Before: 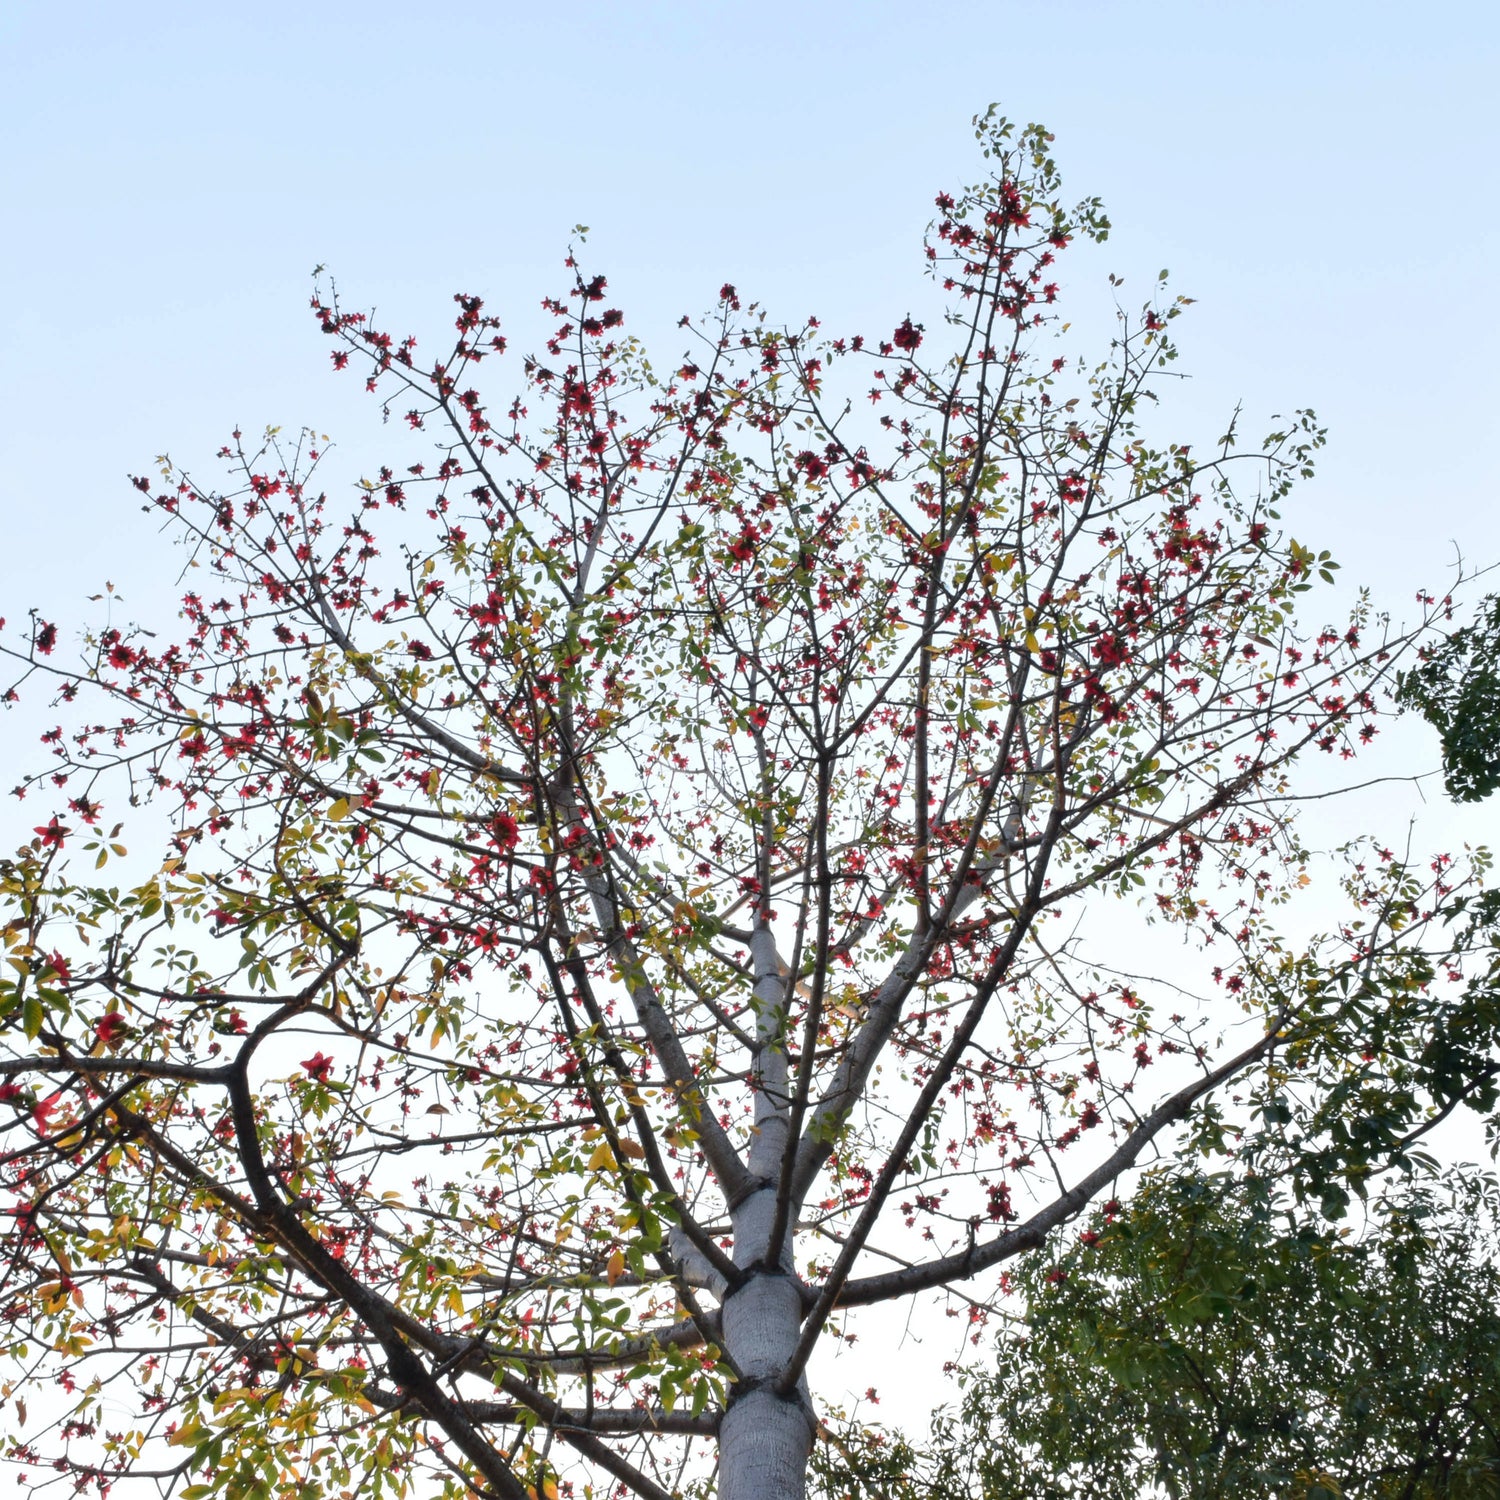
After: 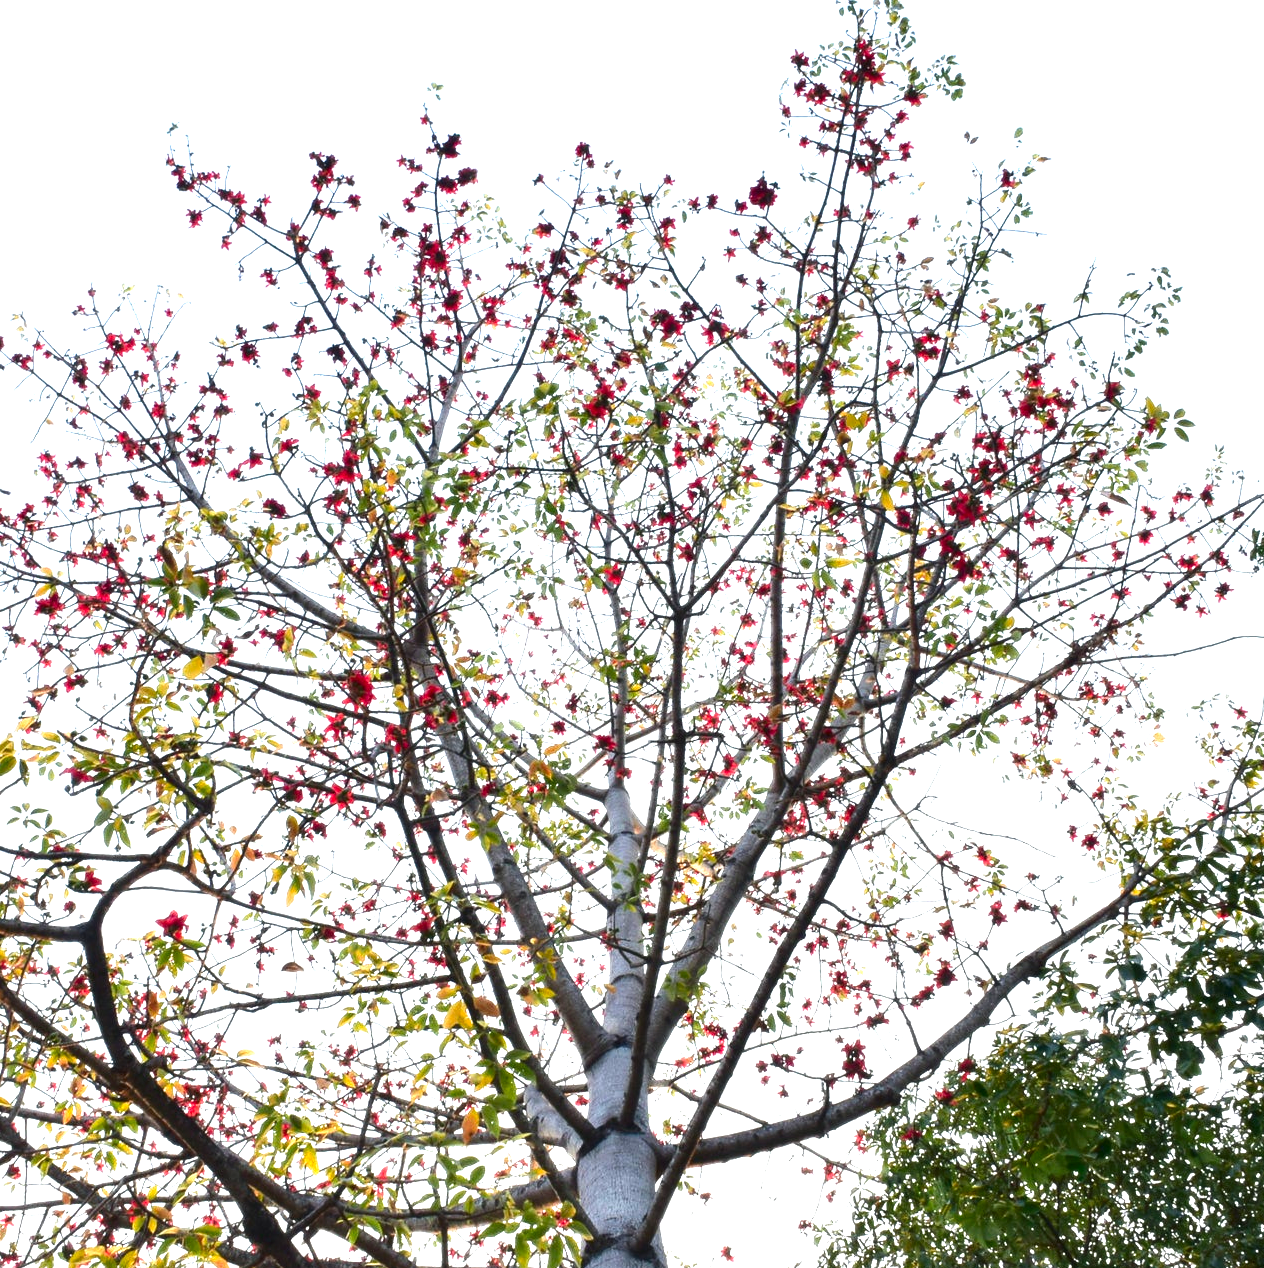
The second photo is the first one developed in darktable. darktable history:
exposure: black level correction 0, exposure 1.2 EV, compensate highlight preservation false
crop and rotate: left 9.685%, top 9.52%, right 6.003%, bottom 5.928%
contrast brightness saturation: contrast 0.066, brightness -0.15, saturation 0.109
